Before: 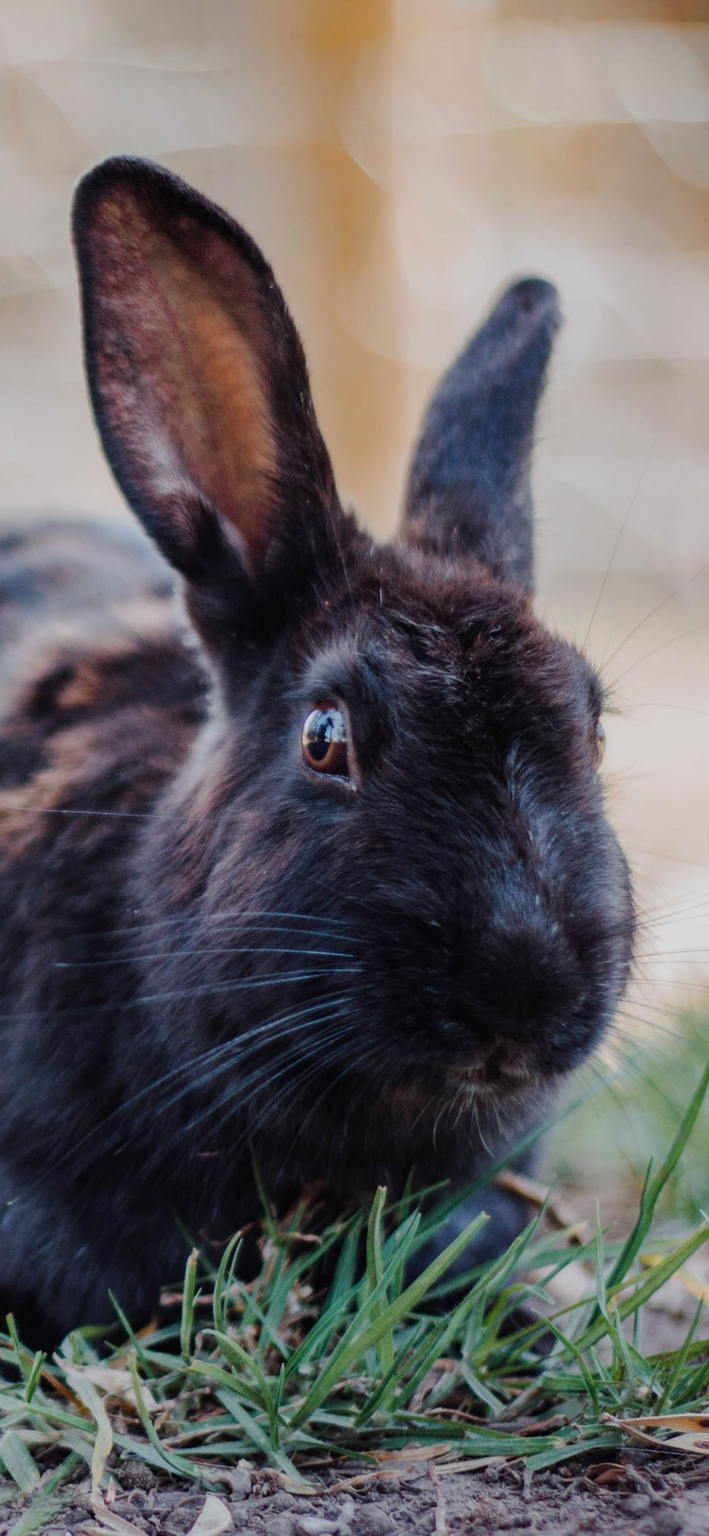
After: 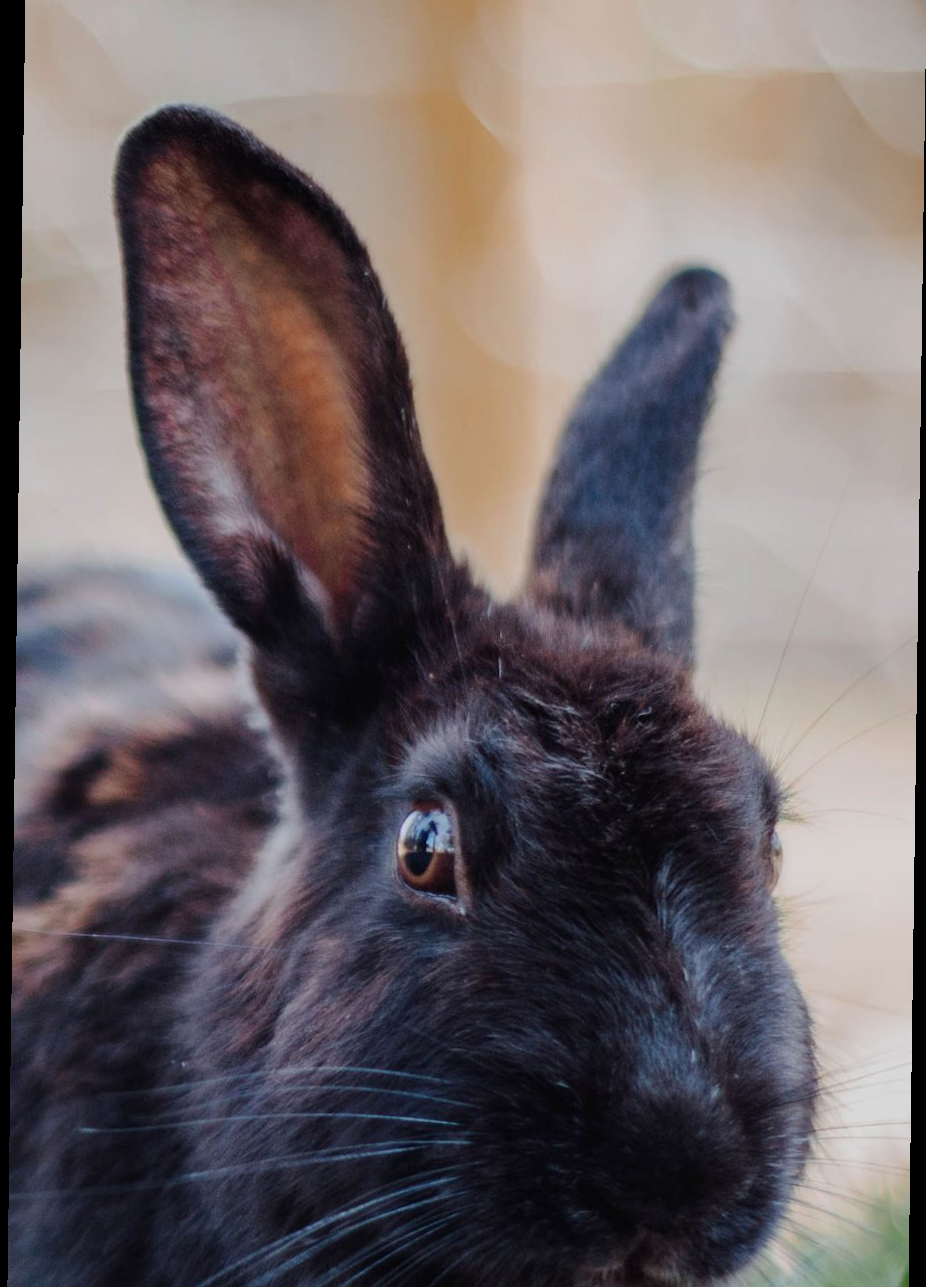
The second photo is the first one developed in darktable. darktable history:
rotate and perspective: rotation 0.8°, automatic cropping off
crop and rotate: top 4.848%, bottom 29.503%
